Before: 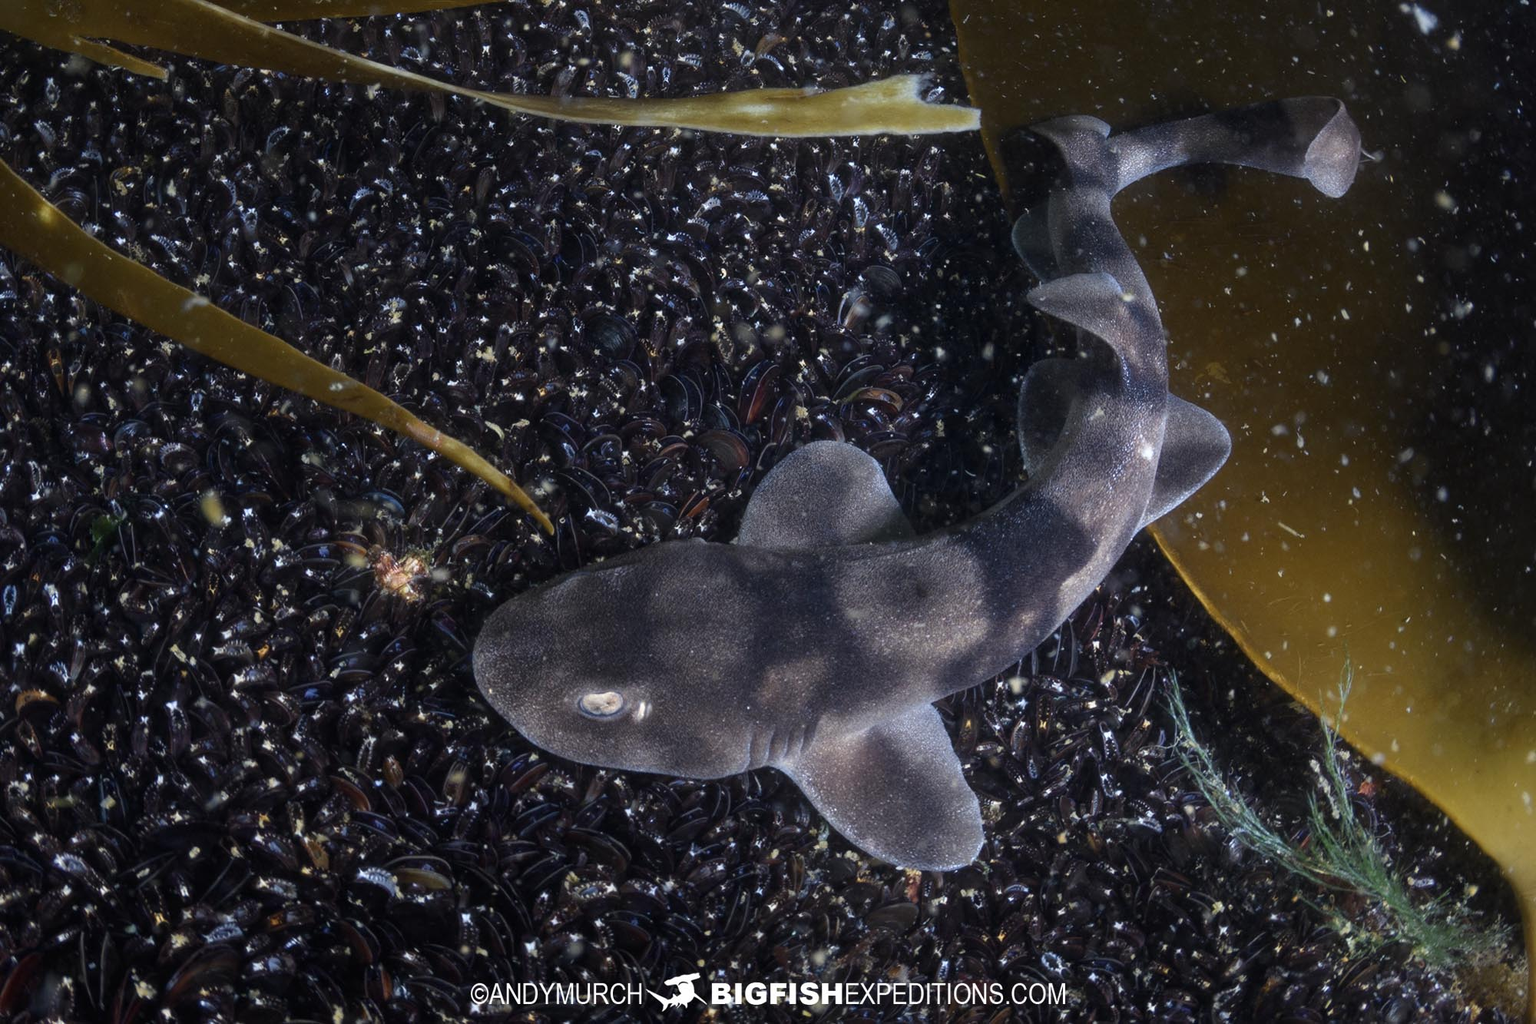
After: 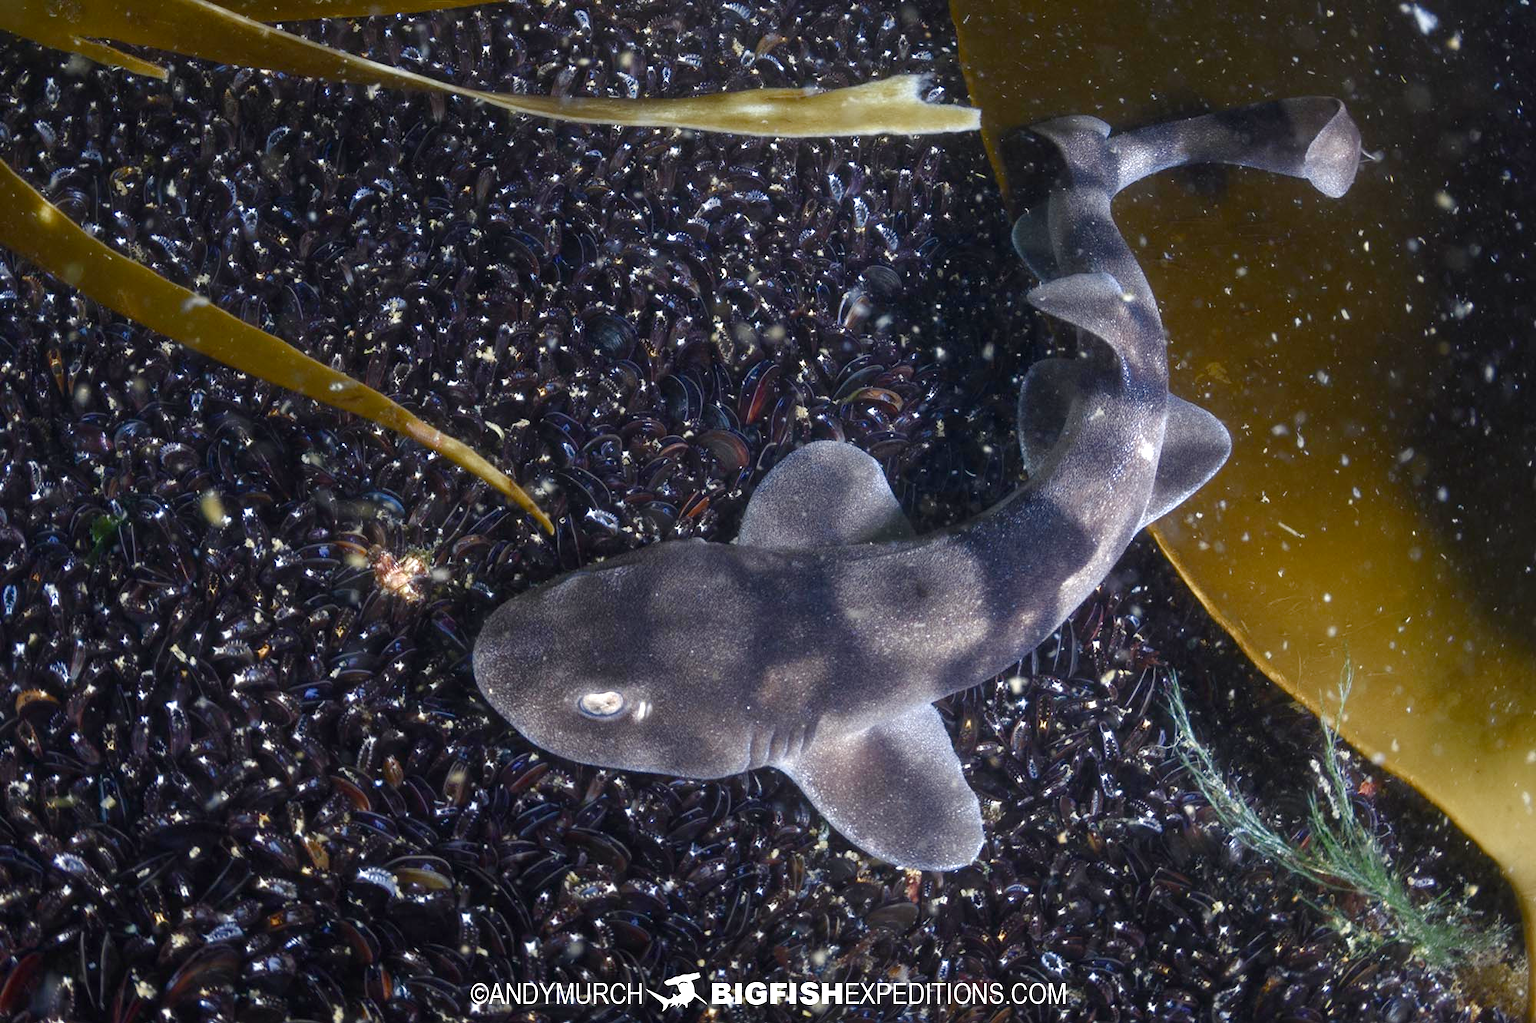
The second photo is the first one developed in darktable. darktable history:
color balance rgb: perceptual saturation grading › global saturation 20%, perceptual saturation grading › highlights -50%, perceptual saturation grading › shadows 30%
exposure: black level correction 0, exposure 0.7 EV, compensate exposure bias true, compensate highlight preservation false
